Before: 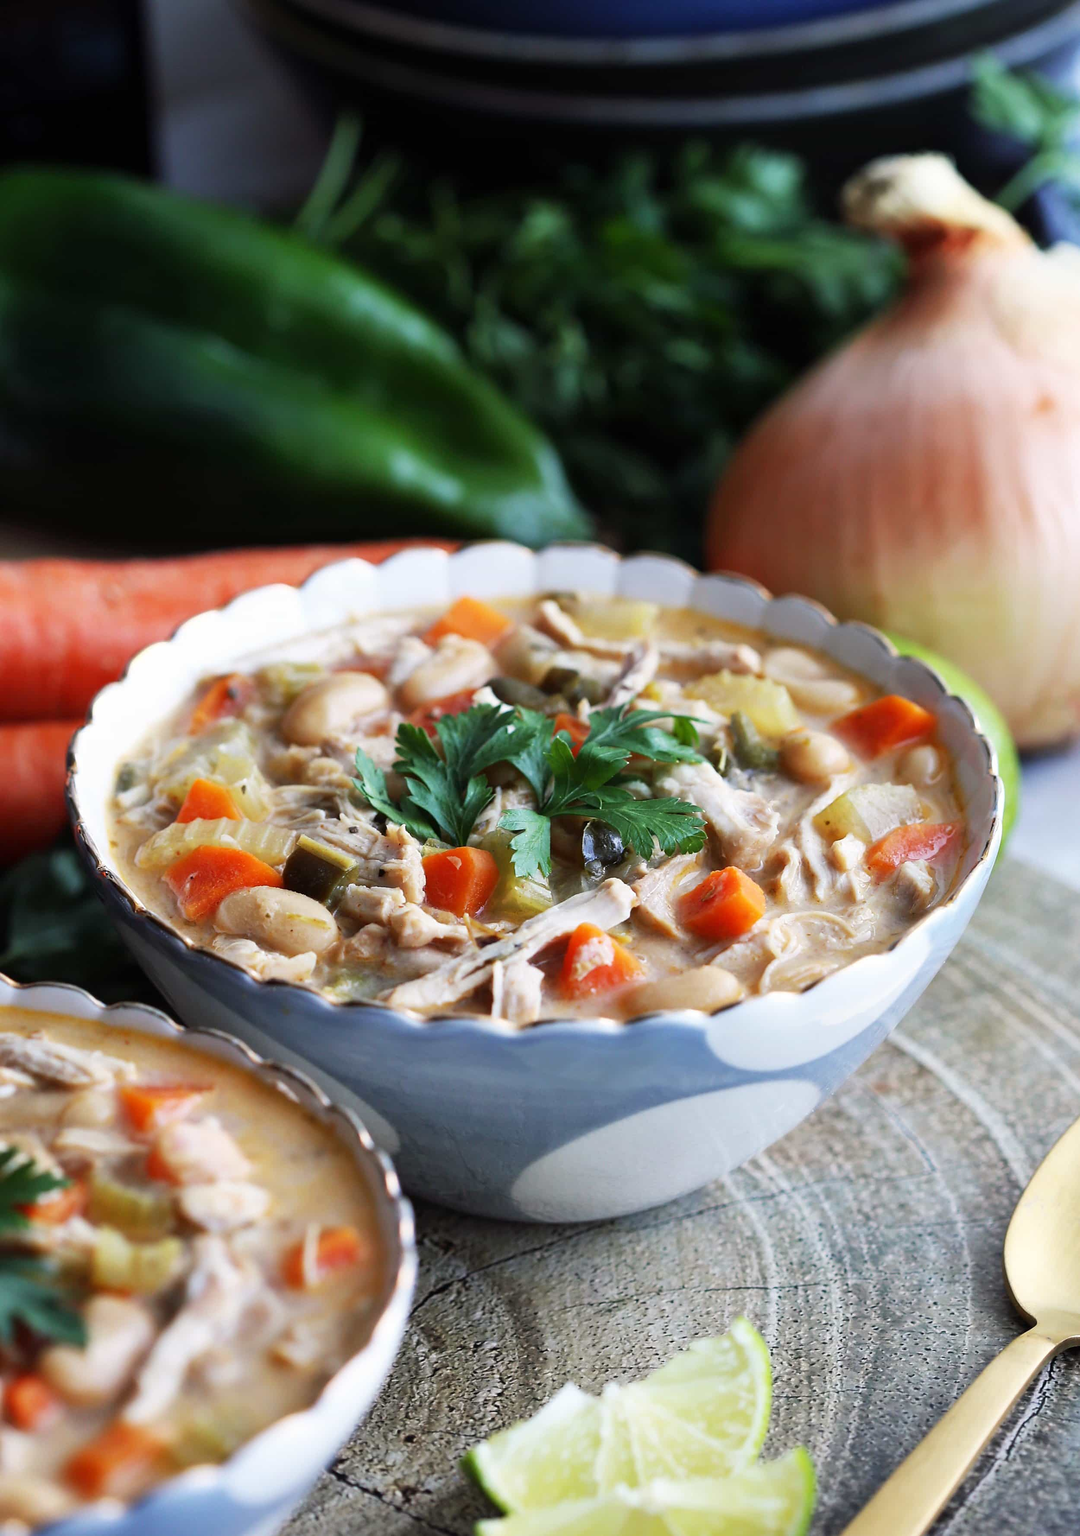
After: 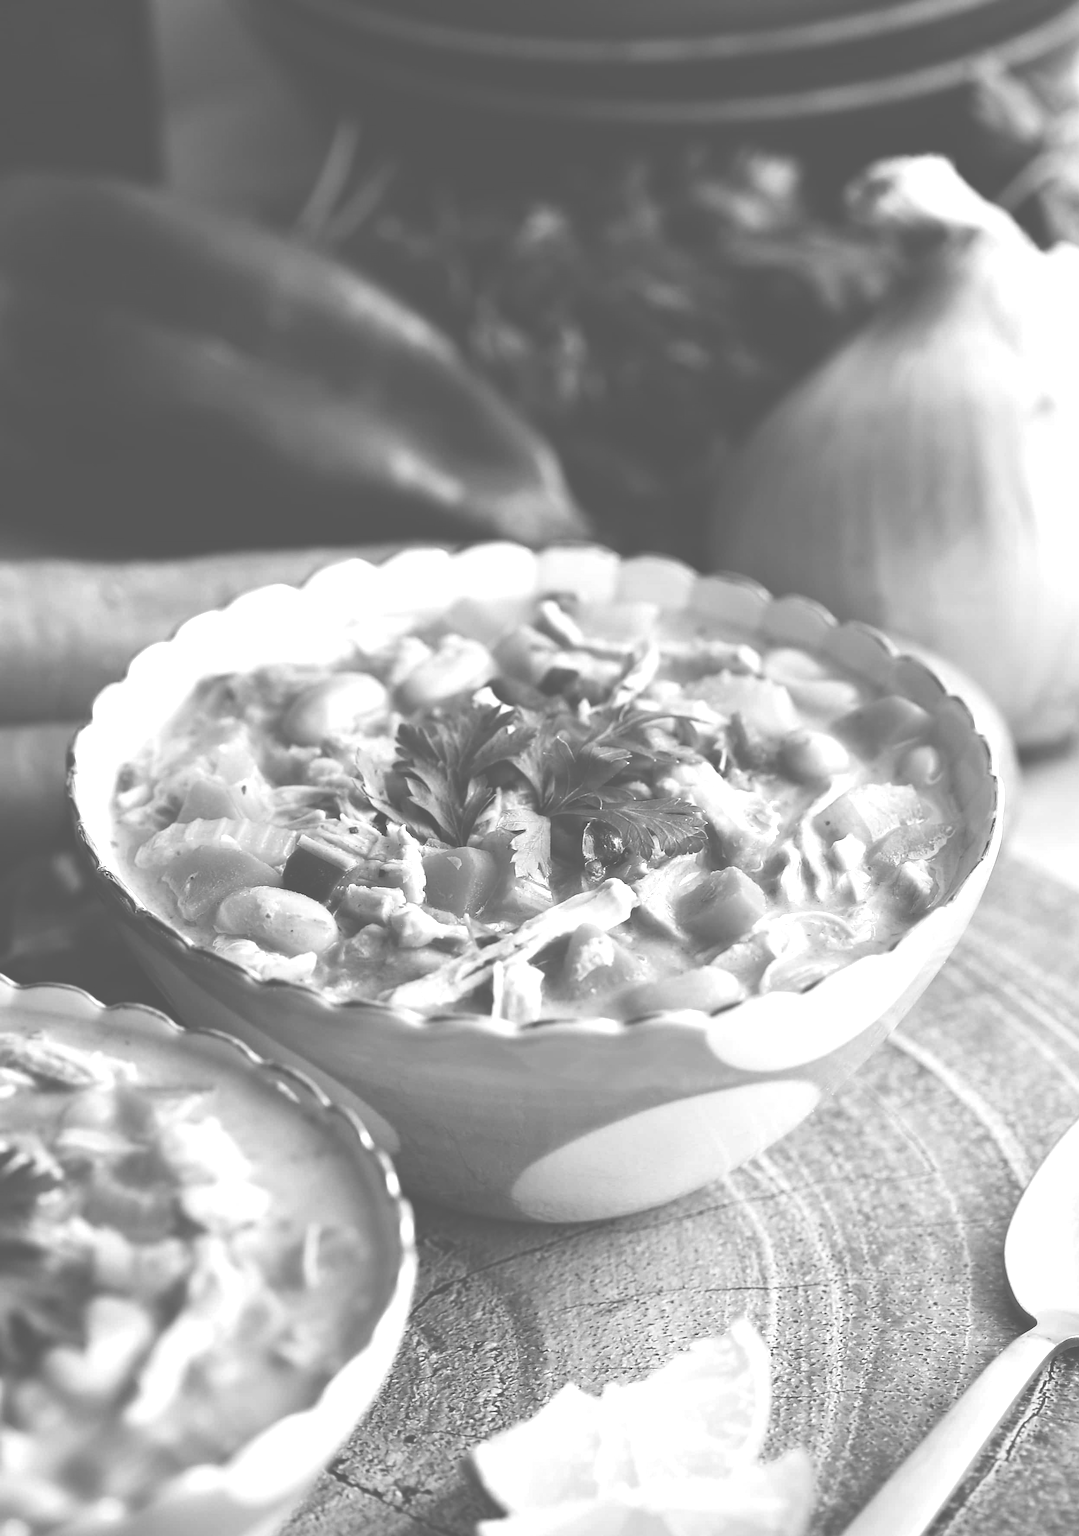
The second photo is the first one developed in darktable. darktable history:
color correction: highlights a* -10.04, highlights b* -10.37
monochrome: on, module defaults
exposure: black level correction -0.071, exposure 0.5 EV, compensate highlight preservation false
